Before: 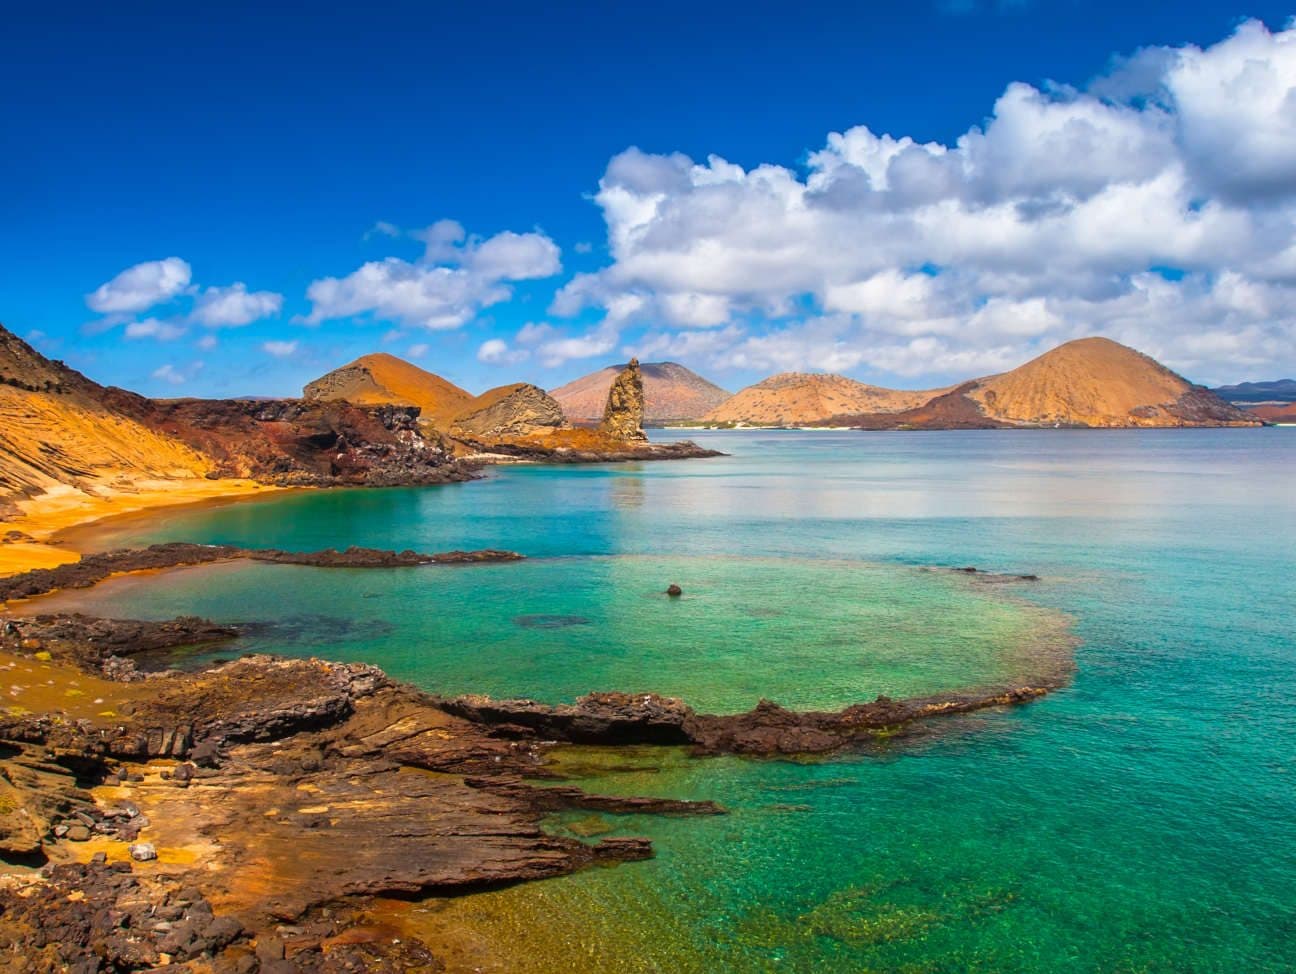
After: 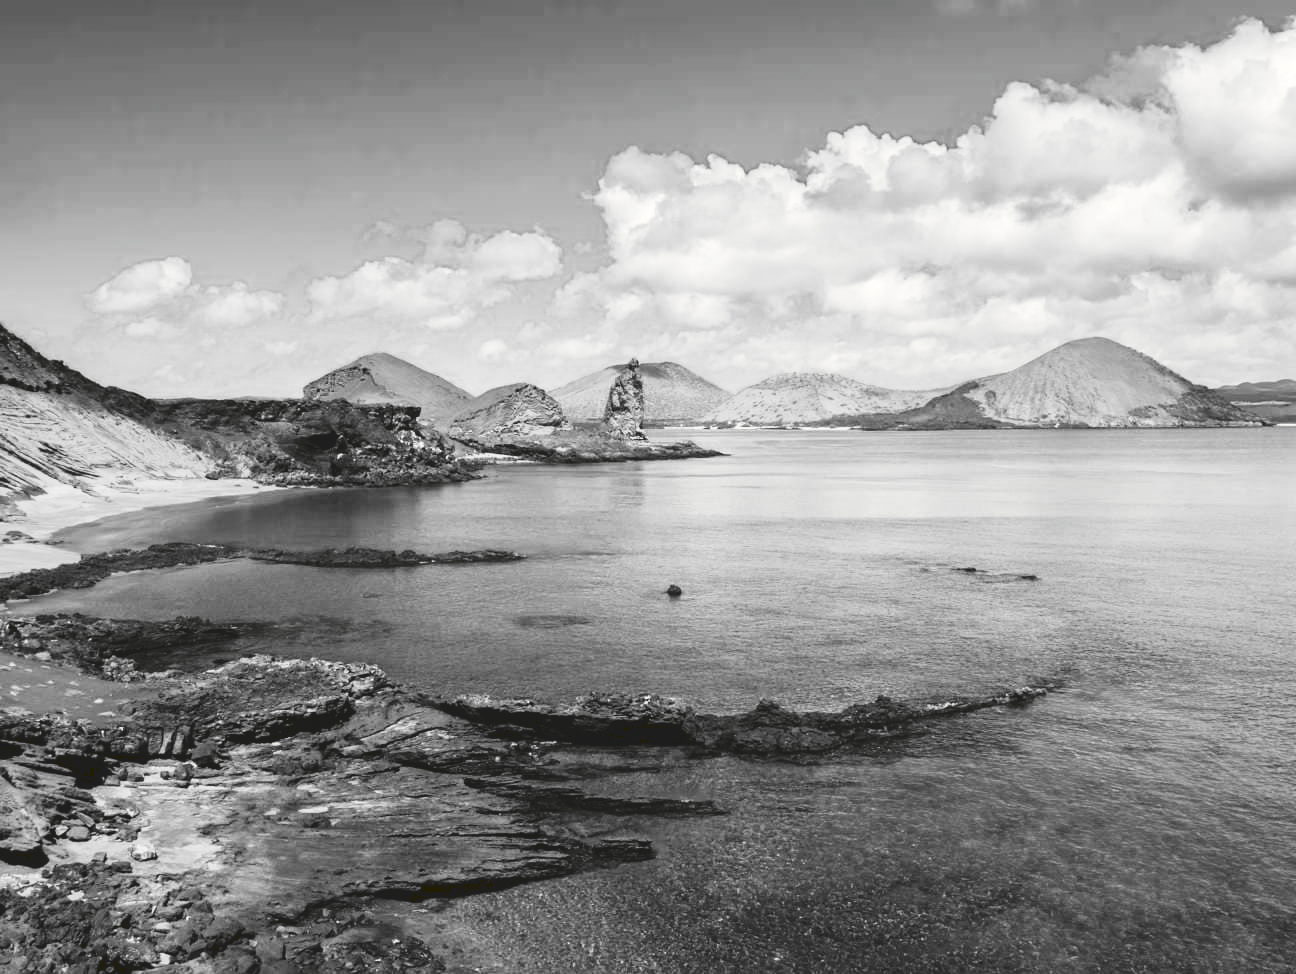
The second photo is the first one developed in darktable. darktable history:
tone curve: curves: ch0 [(0, 0) (0.003, 0.108) (0.011, 0.108) (0.025, 0.108) (0.044, 0.113) (0.069, 0.113) (0.1, 0.121) (0.136, 0.136) (0.177, 0.16) (0.224, 0.192) (0.277, 0.246) (0.335, 0.324) (0.399, 0.419) (0.468, 0.518) (0.543, 0.622) (0.623, 0.721) (0.709, 0.815) (0.801, 0.893) (0.898, 0.949) (1, 1)], preserve colors none
color look up table: target L [84.2, 87.41, 80.24, 80.97, 75.88, 49.64, 63.22, 64.23, 69.61, 40.18, 53.98, 48.04, 45.36, 30.01, 20.79, 2.742, 200.91, 88.12, 84.2, 67, 65.49, 64.74, 63.98, 56.58, 67, 53.5, 30.59, 22.16, 87.05, 84.2, 68.99, 63.98, 78.43, 72.58, 78.8, 58.12, 43.73, 31.74, 31.46, 27.53, 31.46, 100, 88.12, 89.53, 78.43, 84.56, 58.12, 46.7, 52.41], target a [0, -0.001, -0.001, -0.002, -0.001, 0.001, 0, 0.001, 0, 0.001 ×5, 0, -0.307, 0, -0.003, 0 ×5, 0.001, 0, 0.001, 0.001, 0, 0, 0, 0.001, 0, 0, 0, -0.001, 0.001 ×4, 0, 0.001, -0.286, -0.003, -0.002, 0, -0.001, 0.001, 0.001, 0], target b [0.002, 0.002, 0.003, 0.025, 0.003, -0.004, 0.002, -0.004, 0.003, -0.004, -0.005, -0.004, -0.004, -0.004, 0.006, 3.782, -0.001, 0.025, 0.002, 0.002, 0.002, -0.004, 0.002, -0.004, 0.002, -0.005, -0.004, -0.001, 0.001, 0.002, -0.004, 0.002, 0.002, 0.002, 0.003, -0.004 ×4, -0.001, -0.004, 3.598, 0.025, 0.025, 0.002, 0.002, -0.004, -0.004, 0.002], num patches 49
